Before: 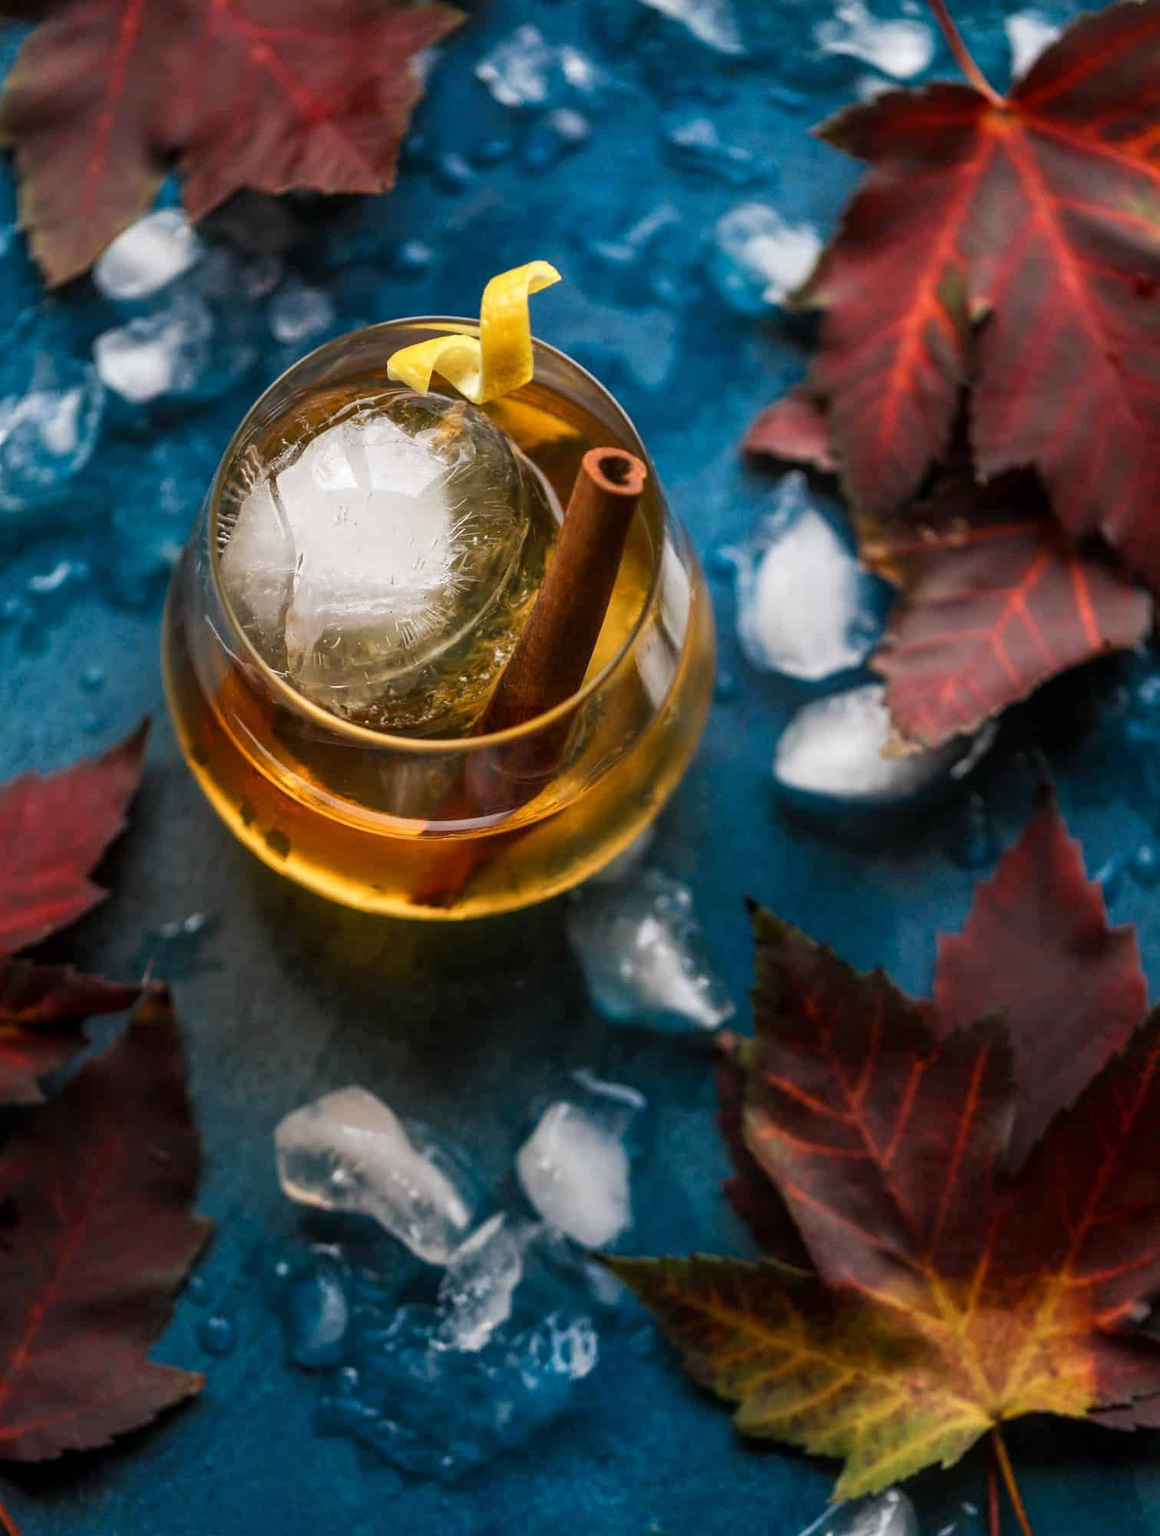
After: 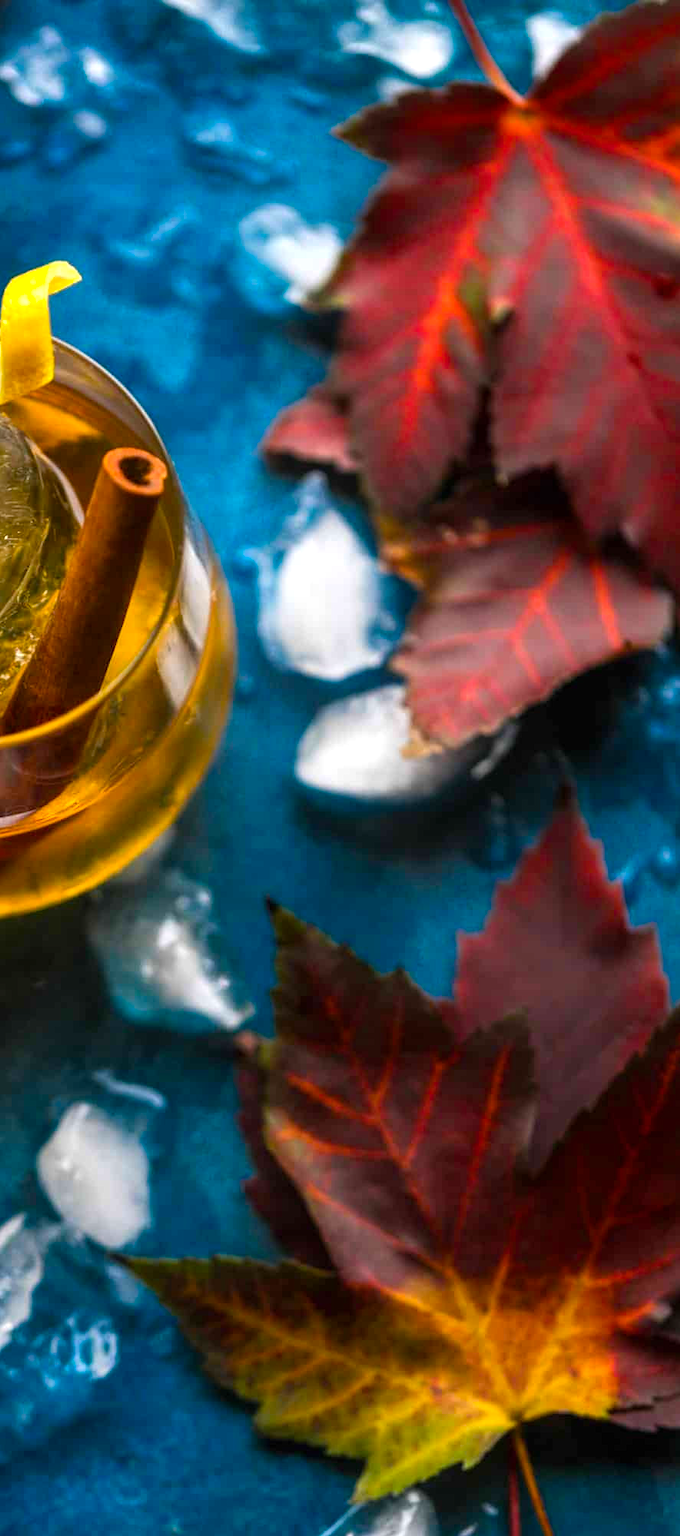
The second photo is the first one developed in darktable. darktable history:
color balance rgb: perceptual saturation grading › global saturation 25%, global vibrance 20%
exposure: black level correction 0, exposure 0.5 EV, compensate highlight preservation false
crop: left 41.402%
